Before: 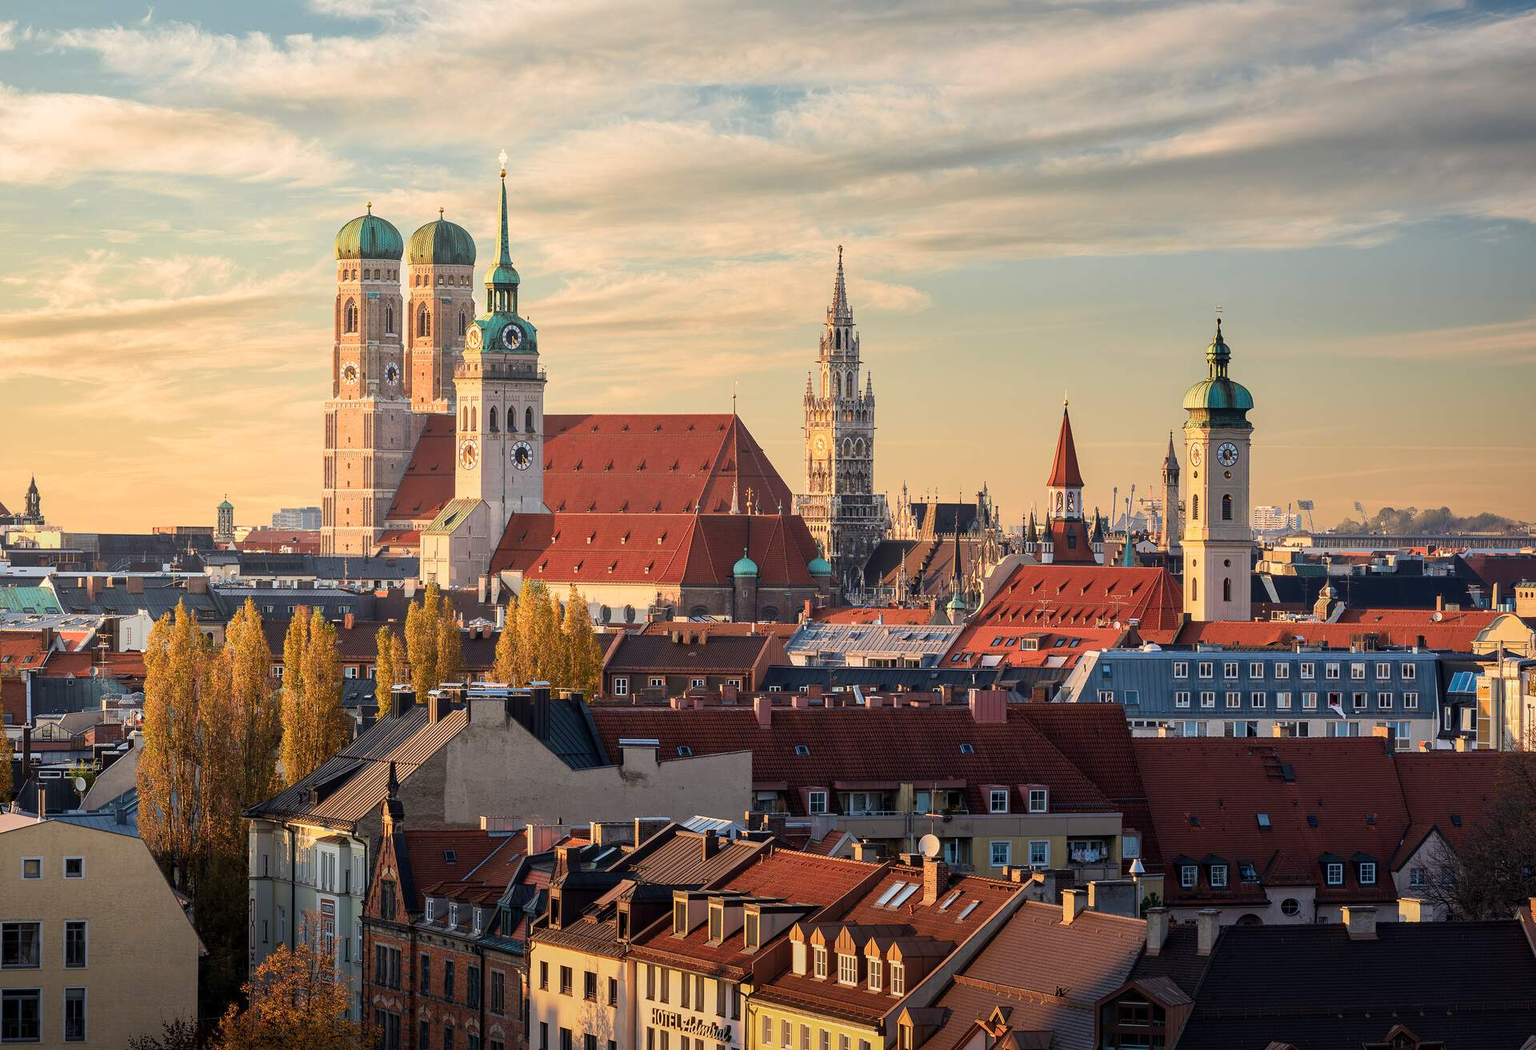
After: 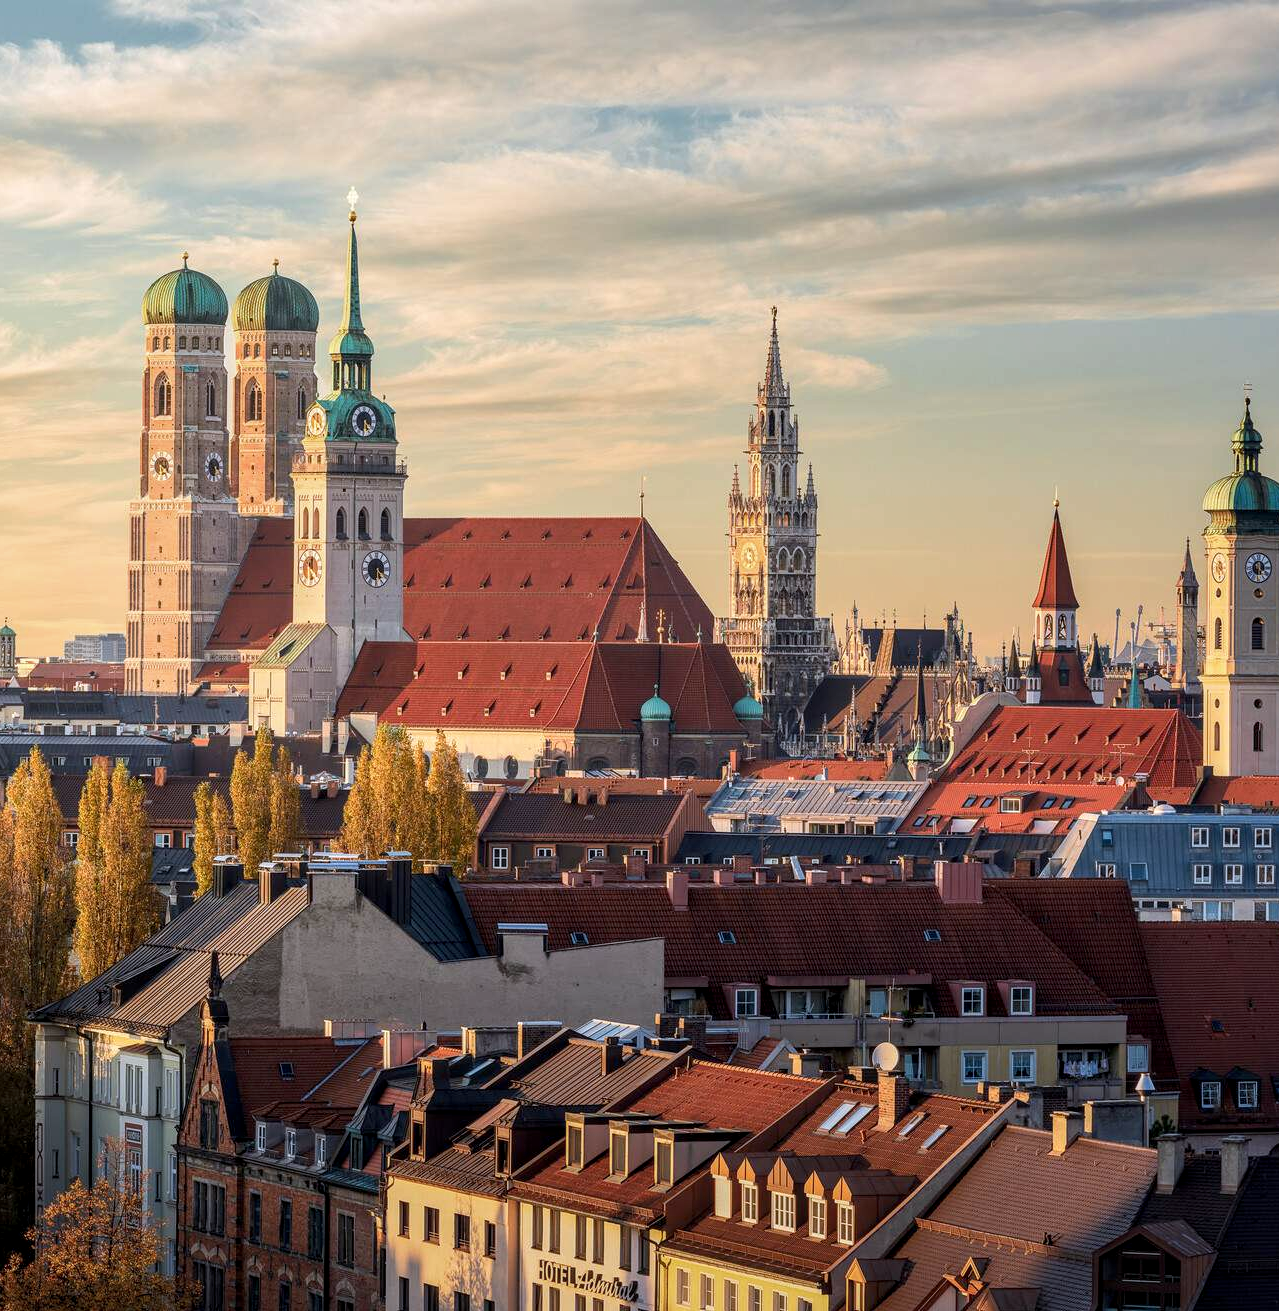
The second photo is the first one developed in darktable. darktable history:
crop and rotate: left 14.385%, right 18.948%
exposure: black level correction 0.001, compensate highlight preservation false
local contrast: on, module defaults
white balance: red 0.974, blue 1.044
